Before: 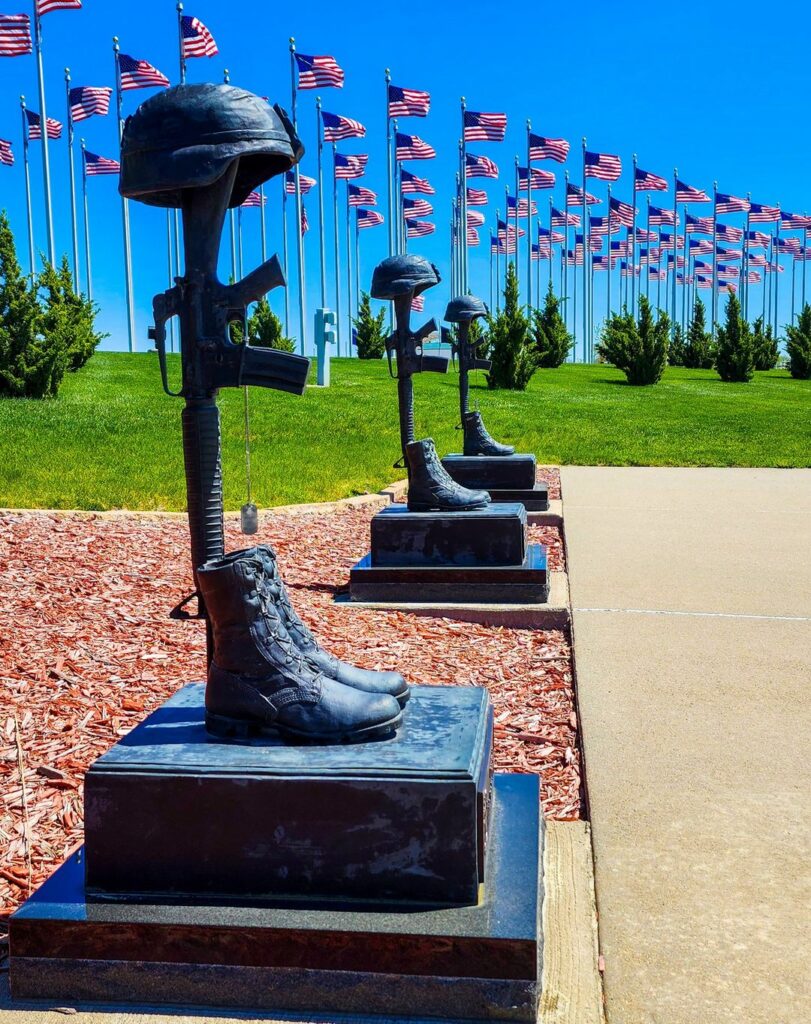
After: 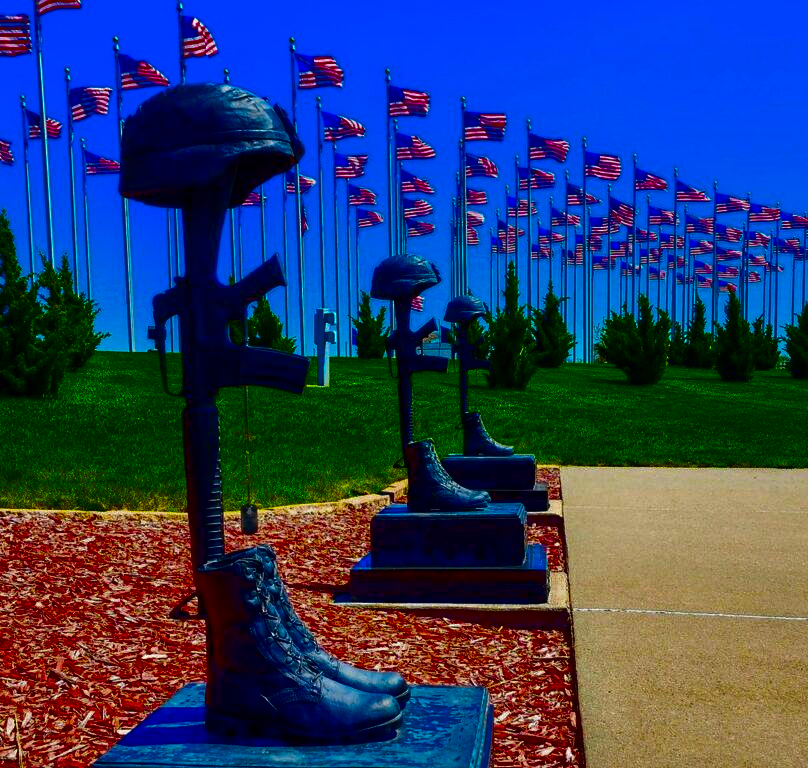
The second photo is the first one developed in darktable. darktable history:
crop: bottom 24.967%
contrast brightness saturation: brightness -1, saturation 1
